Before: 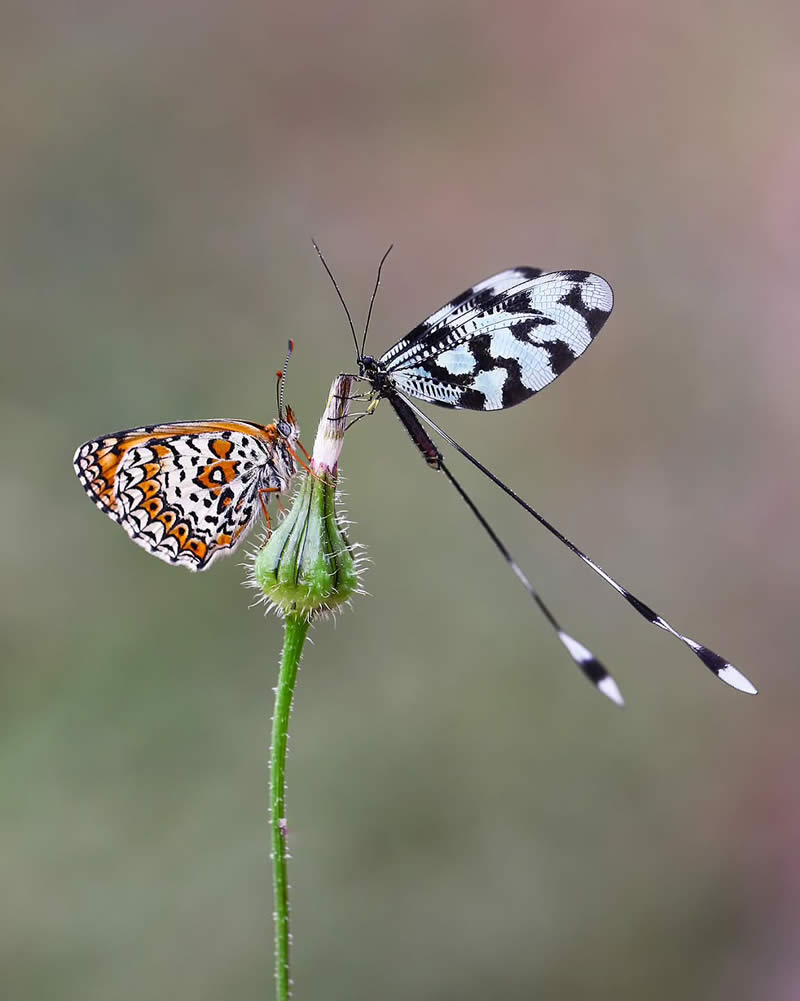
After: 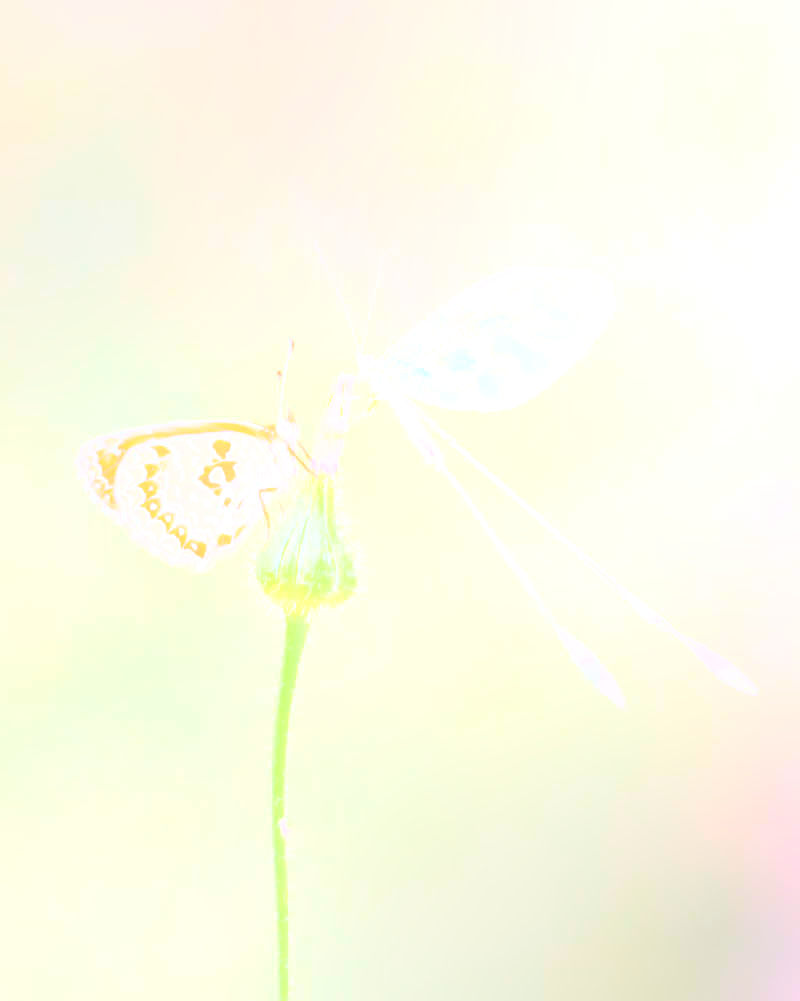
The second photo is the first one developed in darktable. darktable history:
bloom: size 25%, threshold 5%, strength 90%
color balance rgb: shadows lift › chroma 2%, shadows lift › hue 219.6°, power › hue 313.2°, highlights gain › chroma 3%, highlights gain › hue 75.6°, global offset › luminance 0.5%, perceptual saturation grading › global saturation 15.33%, perceptual saturation grading › highlights -19.33%, perceptual saturation grading › shadows 20%, global vibrance 20%
